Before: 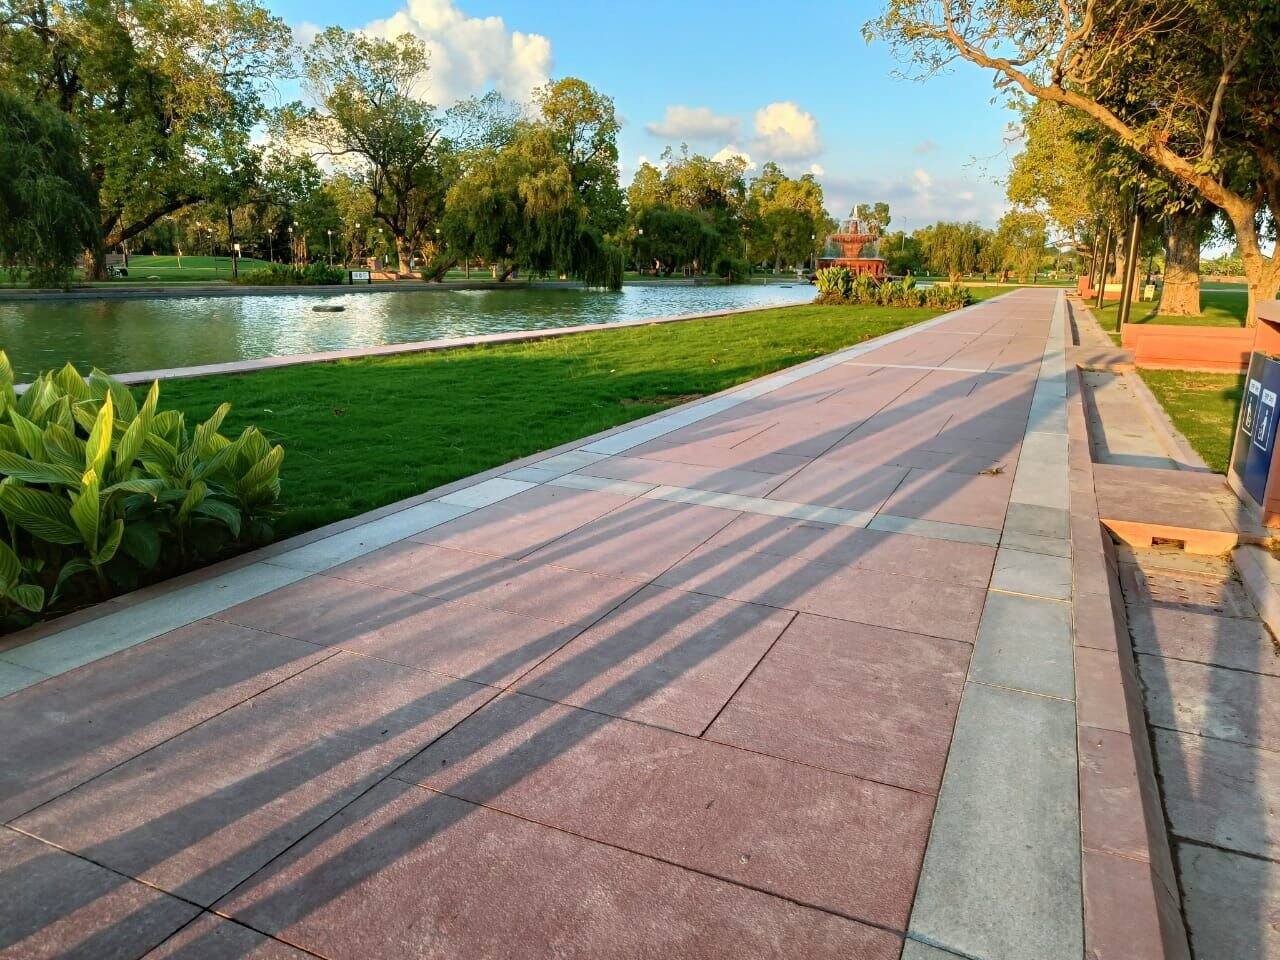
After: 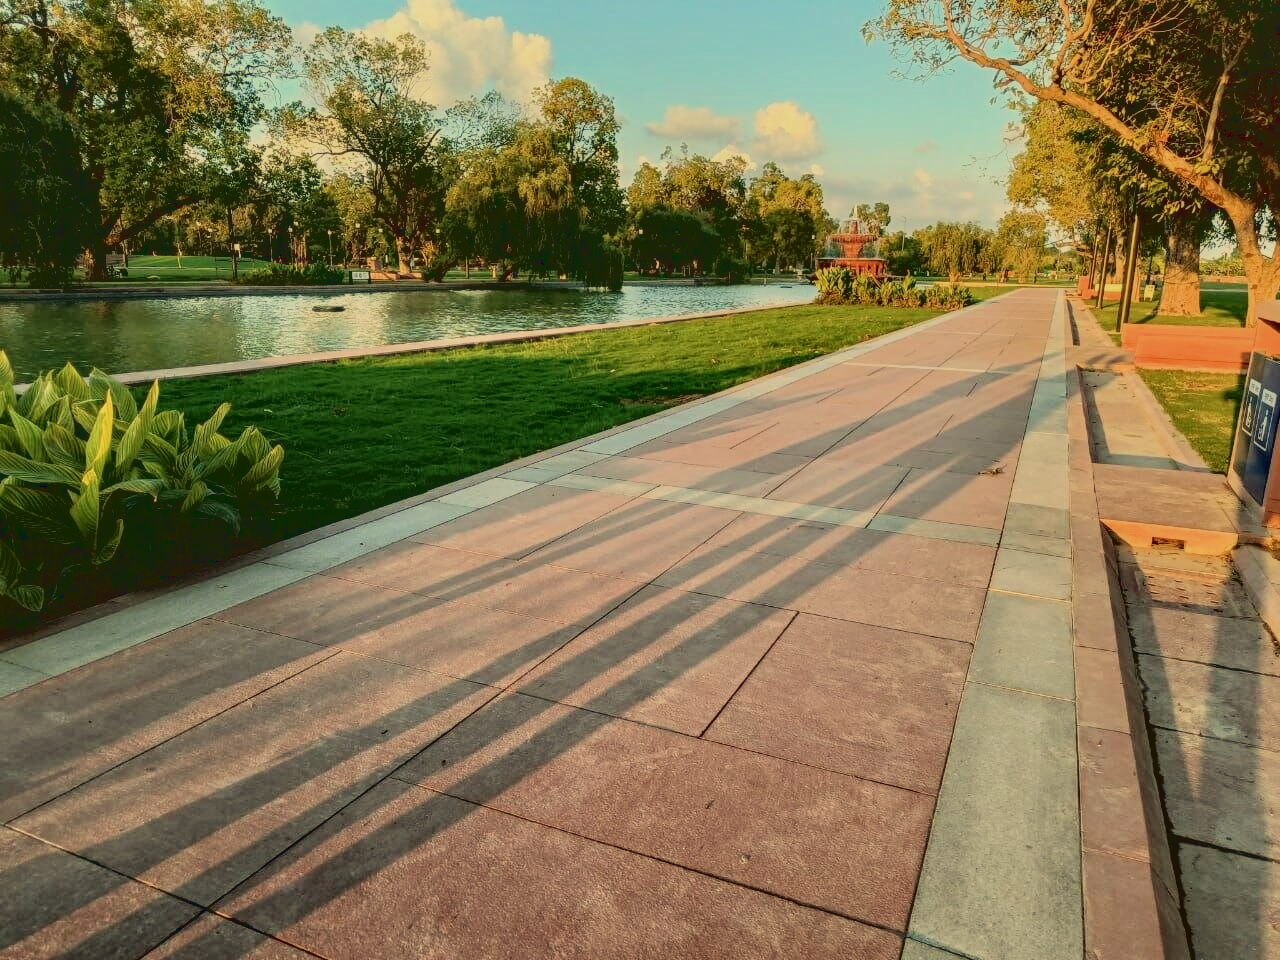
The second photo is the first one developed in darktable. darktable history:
exposure: exposure -0.064 EV, compensate highlight preservation false
shadows and highlights: shadows -23.08, highlights 46.15, soften with gaussian
filmic rgb: black relative exposure -7.65 EV, white relative exposure 4.56 EV, hardness 3.61, color science v6 (2022)
tone curve: curves: ch0 [(0.122, 0.111) (1, 1)]
local contrast: on, module defaults
contrast brightness saturation: saturation -0.05
white balance: red 1.08, blue 0.791
